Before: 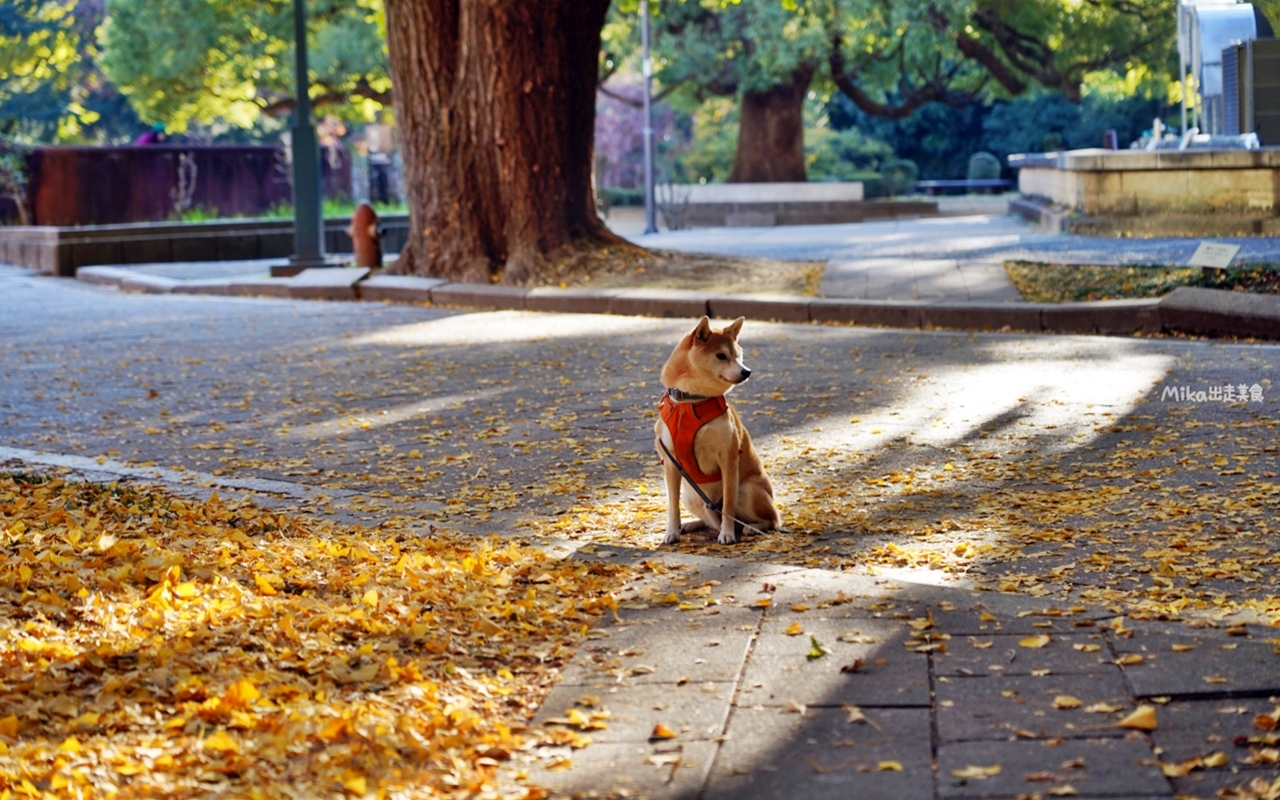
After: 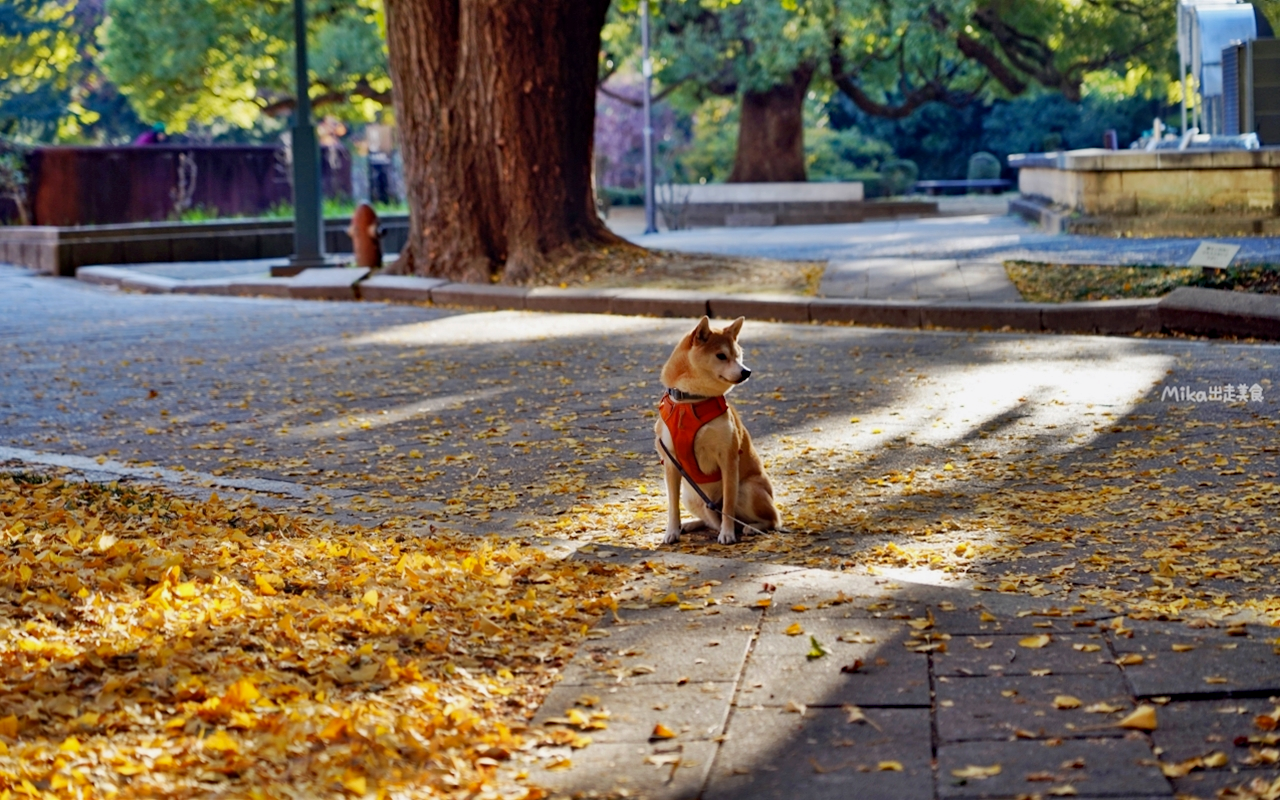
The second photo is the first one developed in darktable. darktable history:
haze removal: compatibility mode true, adaptive false
exposure: exposure -0.151 EV, compensate highlight preservation false
